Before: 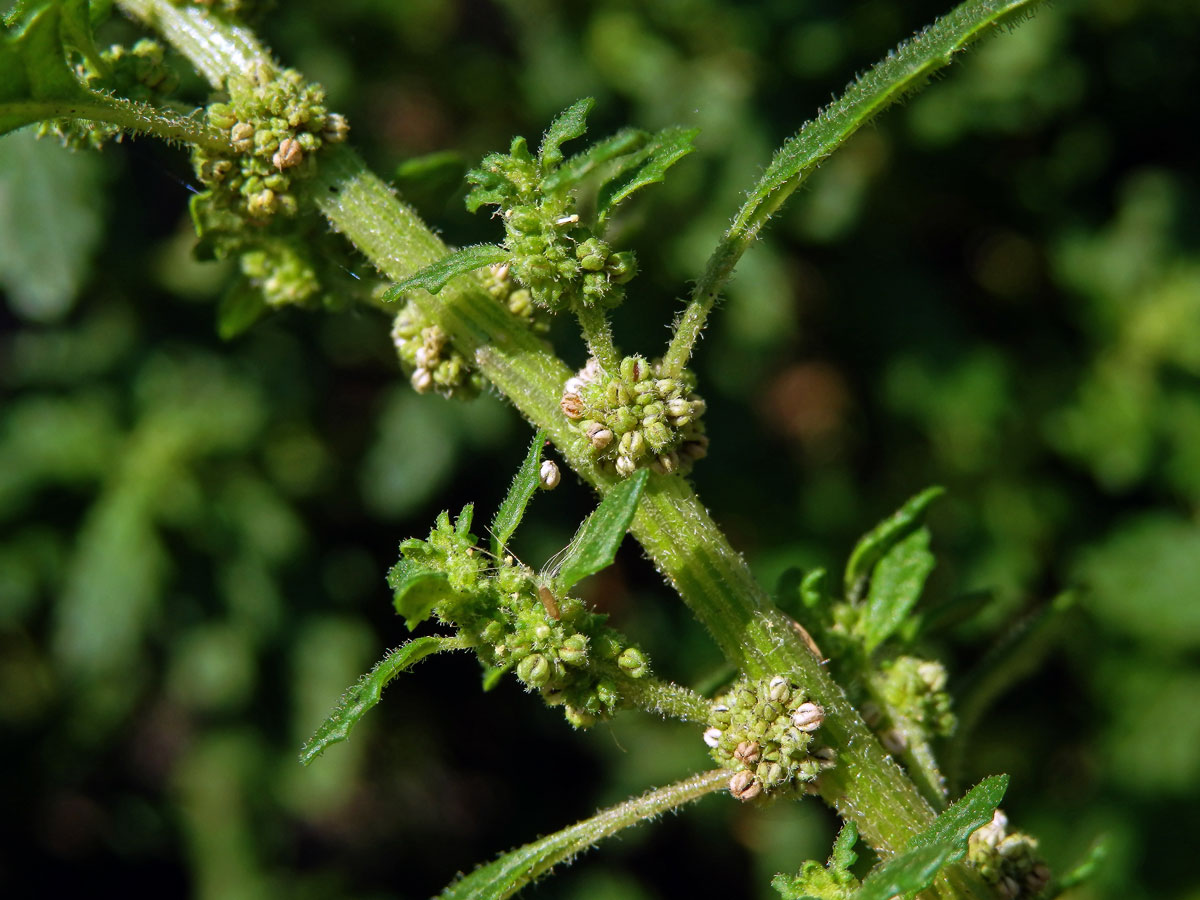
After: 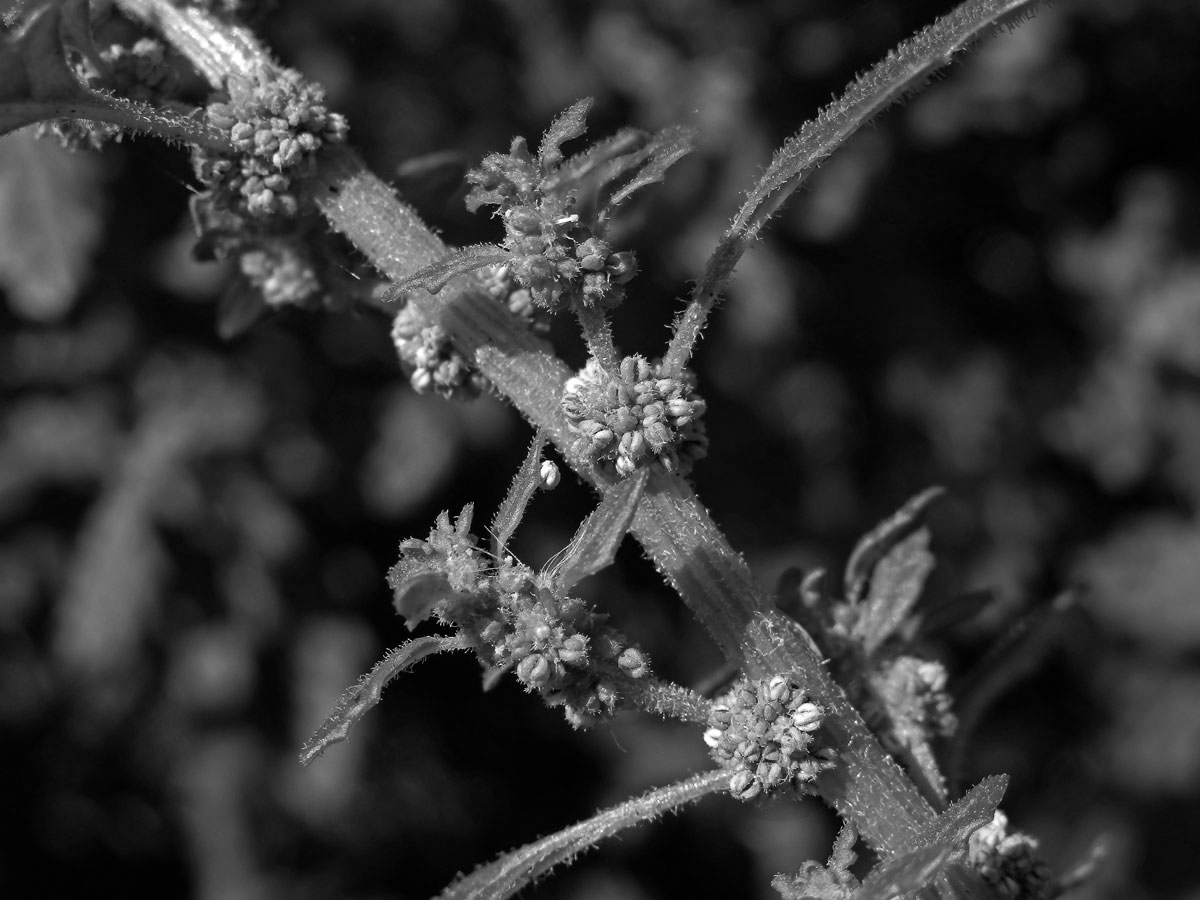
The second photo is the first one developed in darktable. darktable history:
color calibration: output gray [0.246, 0.254, 0.501, 0], illuminant as shot in camera, x 0.37, y 0.382, temperature 4320.76 K
